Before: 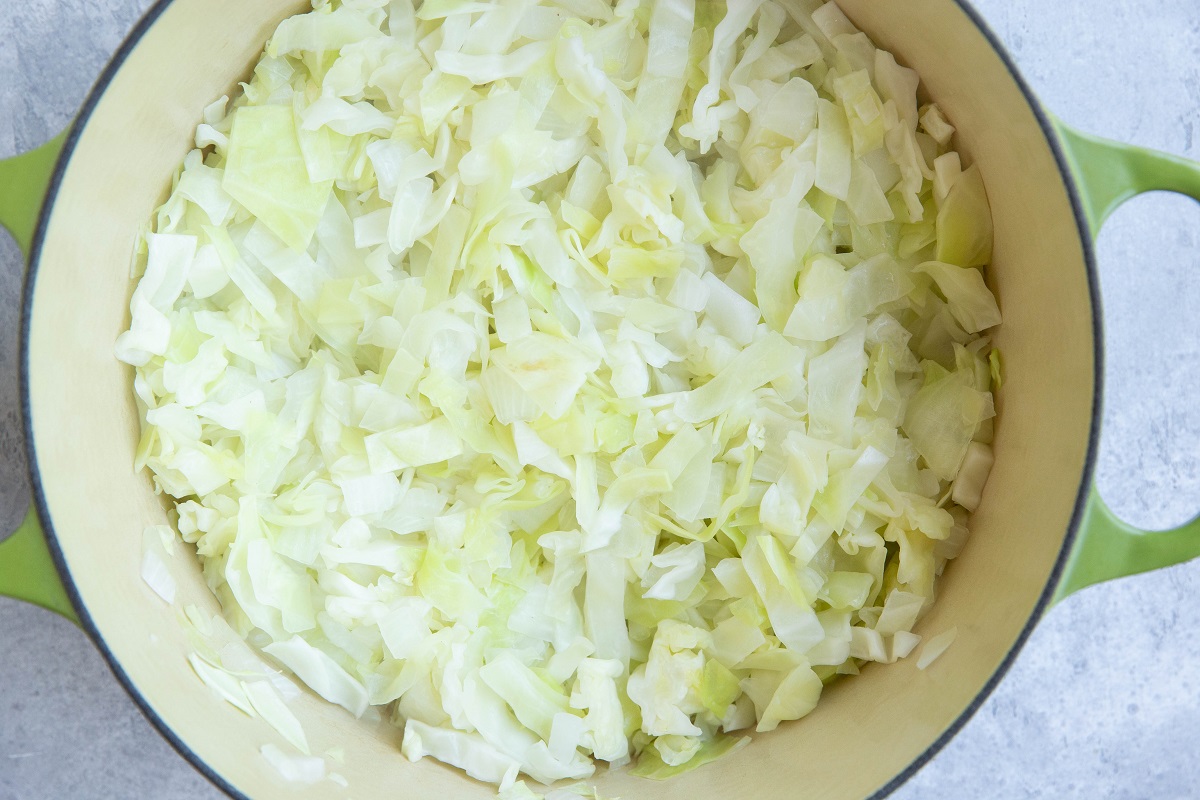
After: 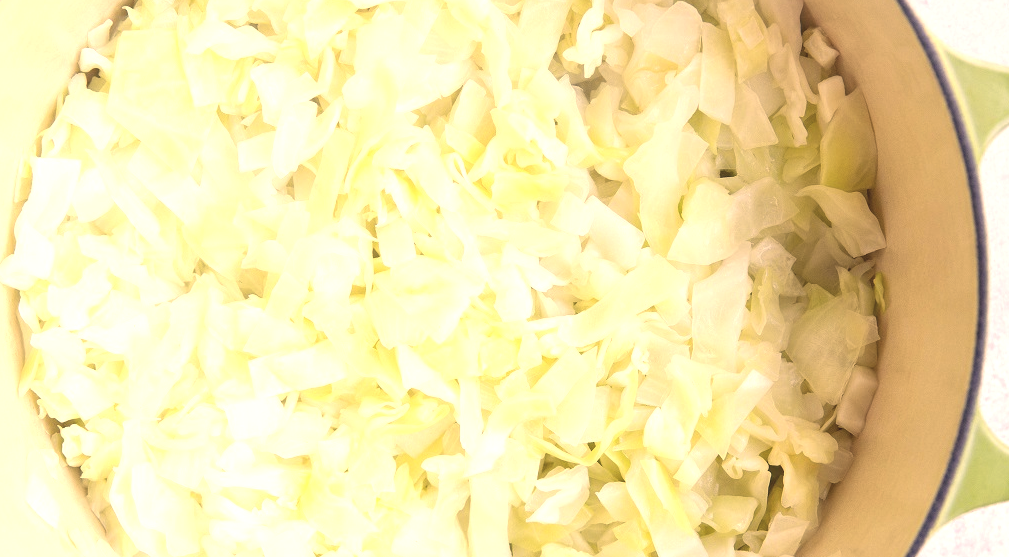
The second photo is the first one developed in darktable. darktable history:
exposure: exposure 0.691 EV, compensate exposure bias true, compensate highlight preservation false
crop and rotate: left 9.715%, top 9.556%, right 6.129%, bottom 20.745%
color correction: highlights a* 20.29, highlights b* 28.19, shadows a* 3.49, shadows b* -17.8, saturation 0.749
